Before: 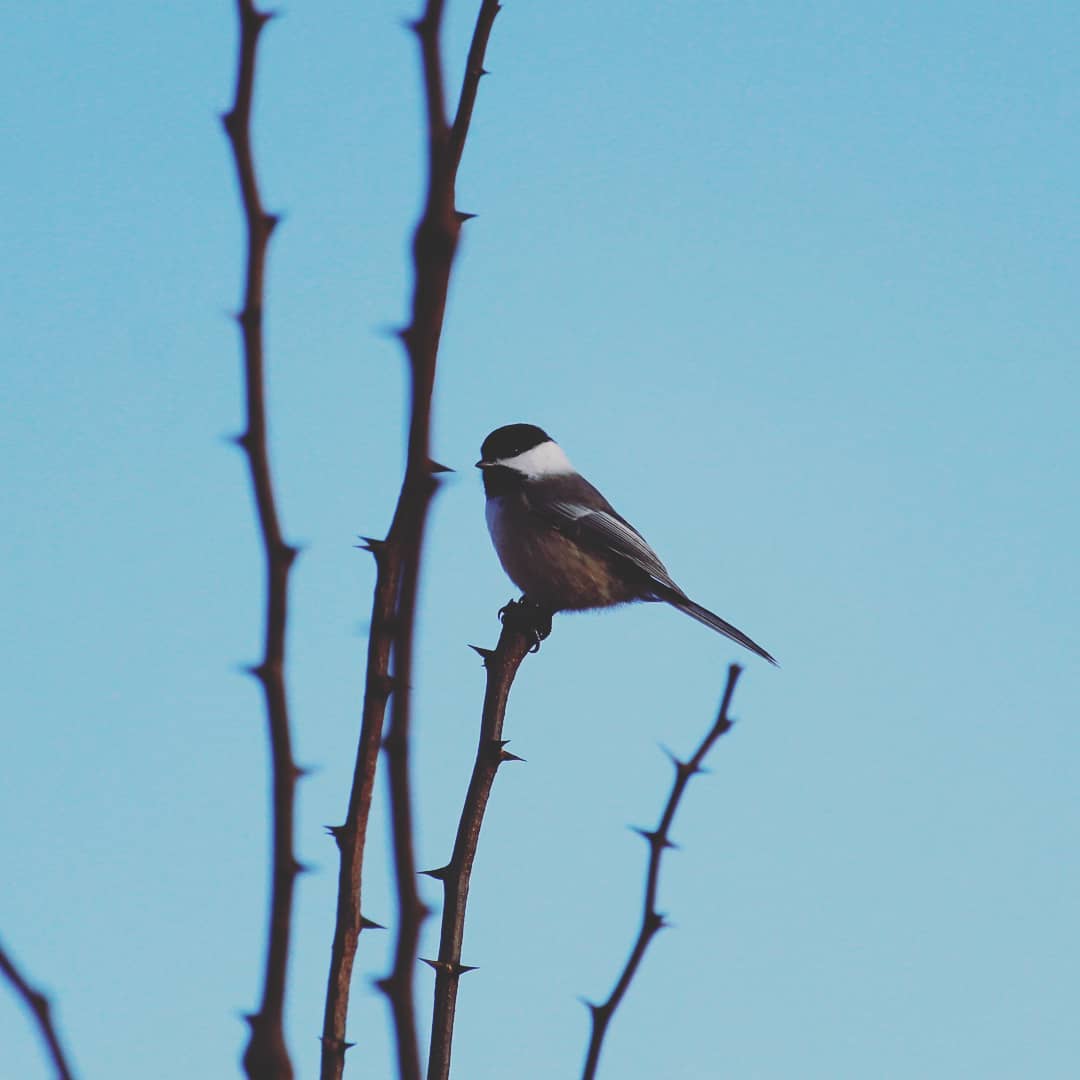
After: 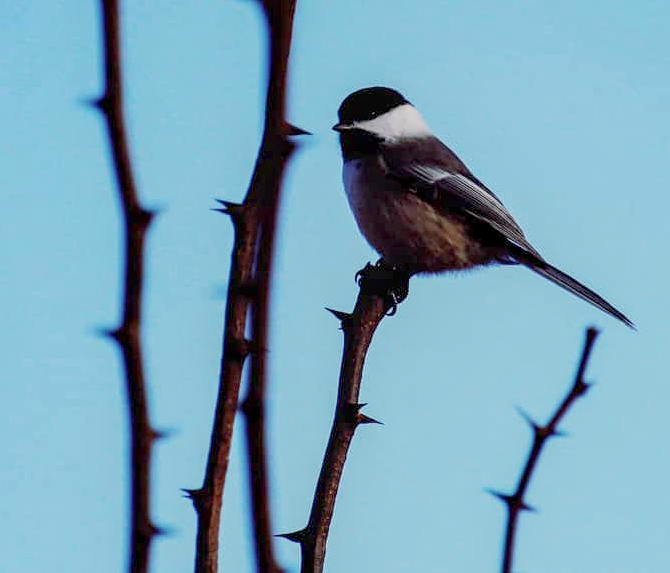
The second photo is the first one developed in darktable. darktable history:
crop: left 13.312%, top 31.28%, right 24.627%, bottom 15.582%
exposure: black level correction 0.025, exposure 0.182 EV, compensate highlight preservation false
local contrast: detail 130%
